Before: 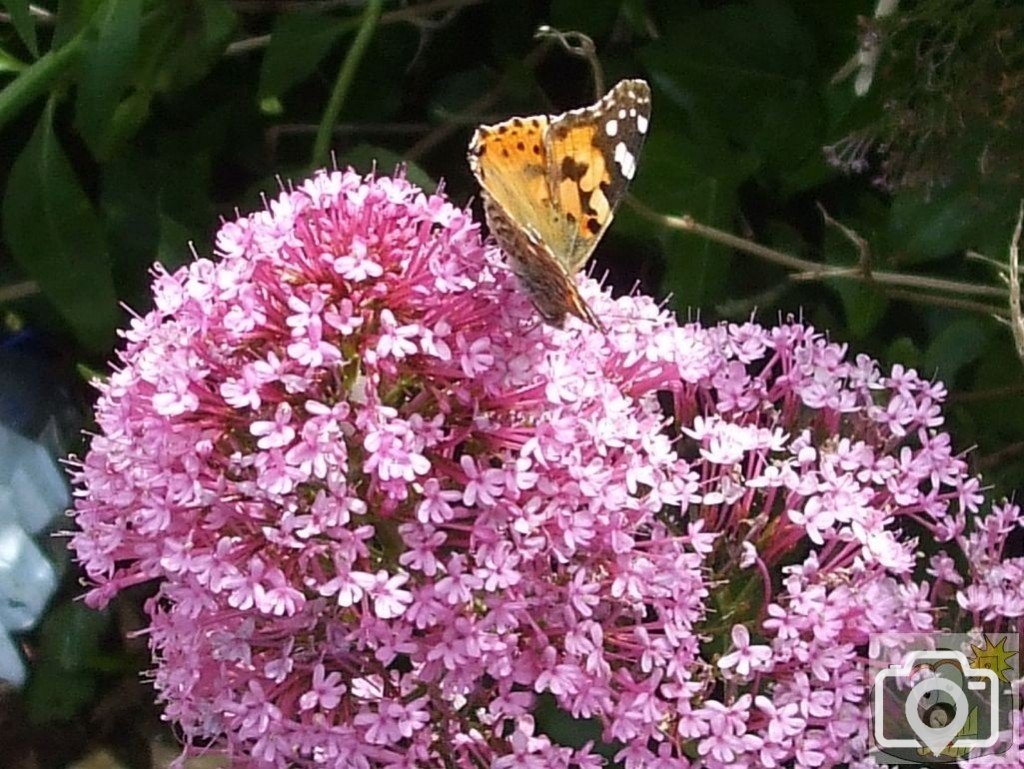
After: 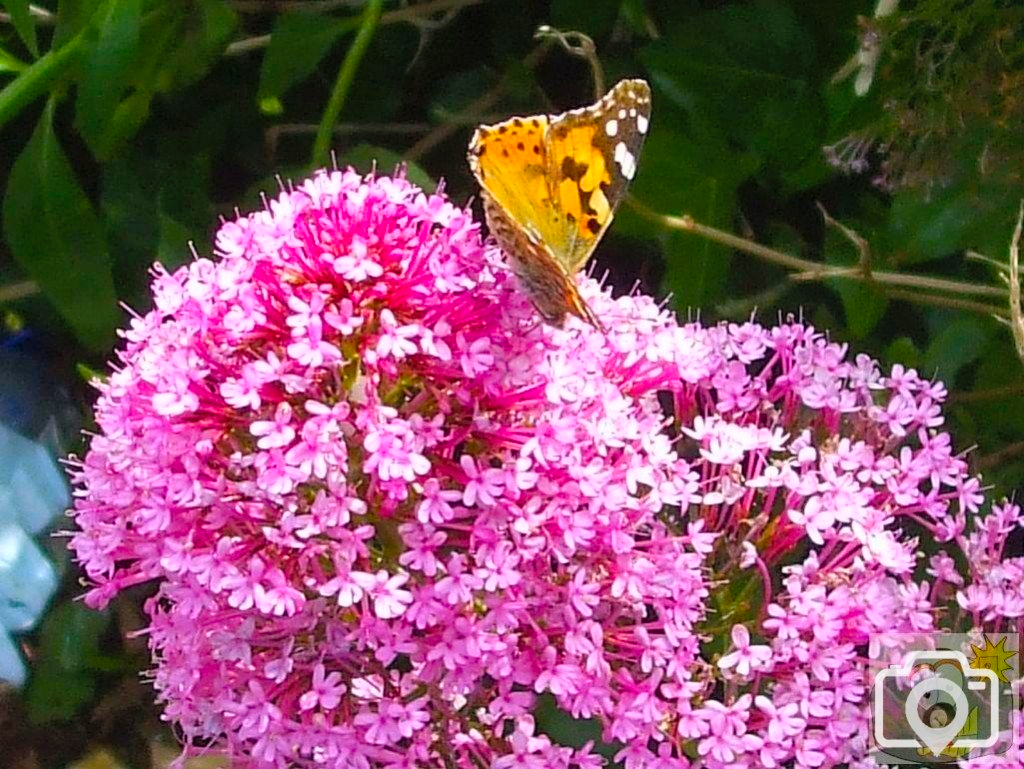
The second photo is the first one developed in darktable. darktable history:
tone equalizer: -7 EV 0.217 EV, -6 EV 0.088 EV, -5 EV 0.065 EV, -4 EV 0.069 EV, -2 EV -0.033 EV, -1 EV -0.025 EV, +0 EV -0.064 EV, edges refinement/feathering 500, mask exposure compensation -1.57 EV, preserve details no
contrast brightness saturation: brightness 0.092, saturation 0.19
color balance rgb: perceptual saturation grading › global saturation 29.741%, global vibrance 30.558%
